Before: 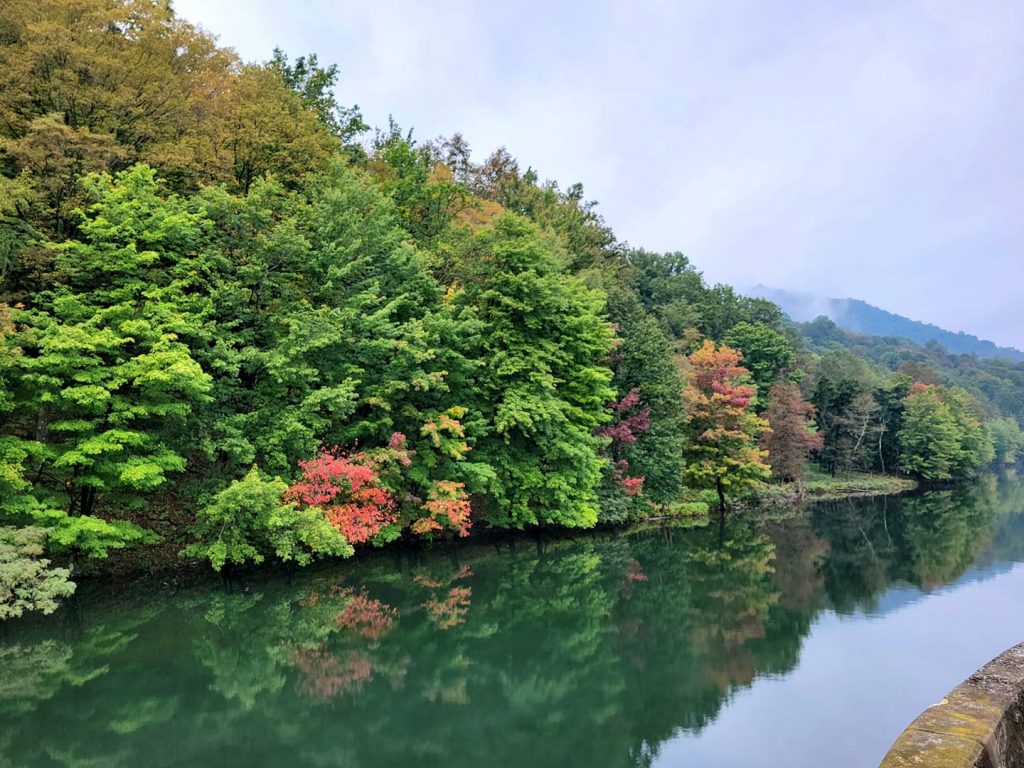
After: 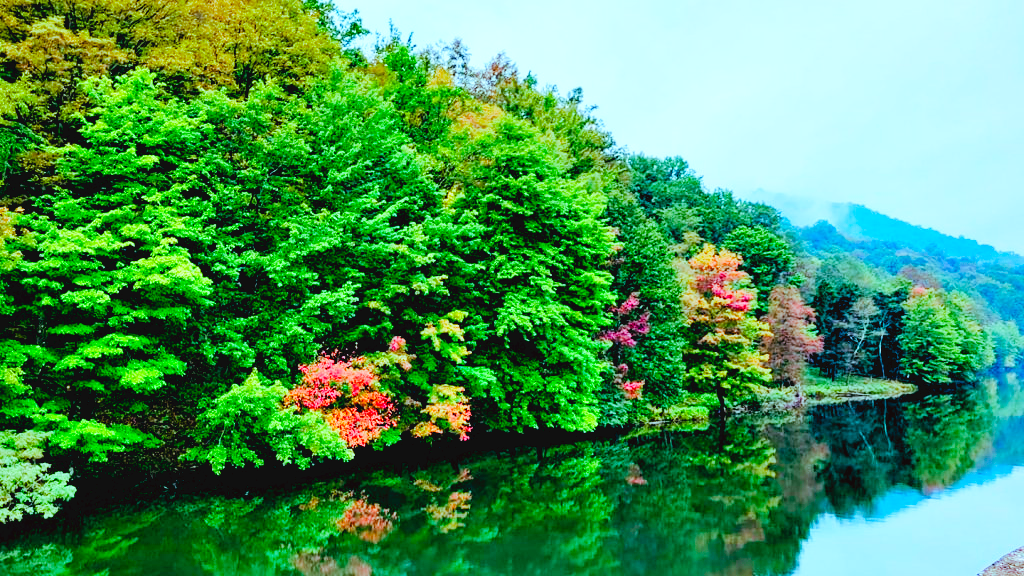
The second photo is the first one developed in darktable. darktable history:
crop and rotate: top 12.5%, bottom 12.5%
exposure: black level correction 0.007, compensate highlight preservation false
color correction: highlights a* -0.182, highlights b* -0.124
color balance rgb: shadows lift › luminance -7.7%, shadows lift › chroma 2.13%, shadows lift › hue 165.27°, power › luminance -7.77%, power › chroma 1.34%, power › hue 330.55°, highlights gain › luminance -33.33%, highlights gain › chroma 5.68%, highlights gain › hue 217.2°, global offset › luminance -0.33%, global offset › chroma 0.11%, global offset › hue 165.27°, perceptual saturation grading › global saturation 27.72%, perceptual saturation grading › highlights -25%, perceptual saturation grading › mid-tones 25%, perceptual saturation grading › shadows 50%
base curve: curves: ch0 [(0, 0.003) (0.001, 0.002) (0.006, 0.004) (0.02, 0.022) (0.048, 0.086) (0.094, 0.234) (0.162, 0.431) (0.258, 0.629) (0.385, 0.8) (0.548, 0.918) (0.751, 0.988) (1, 1)], preserve colors none
contrast brightness saturation: brightness 0.09, saturation 0.19
white balance: red 1.004, blue 1.024
